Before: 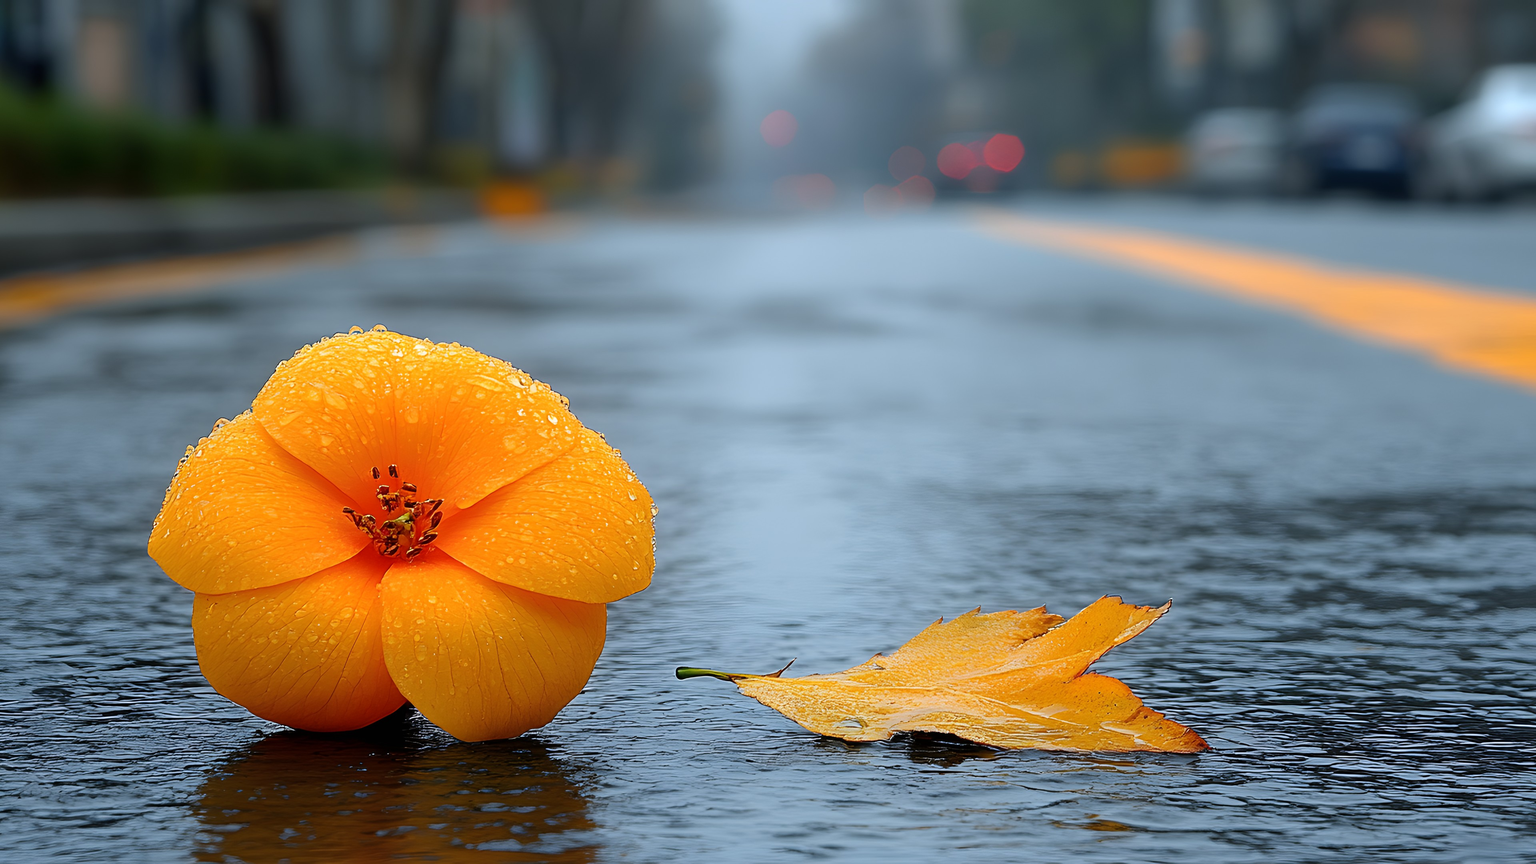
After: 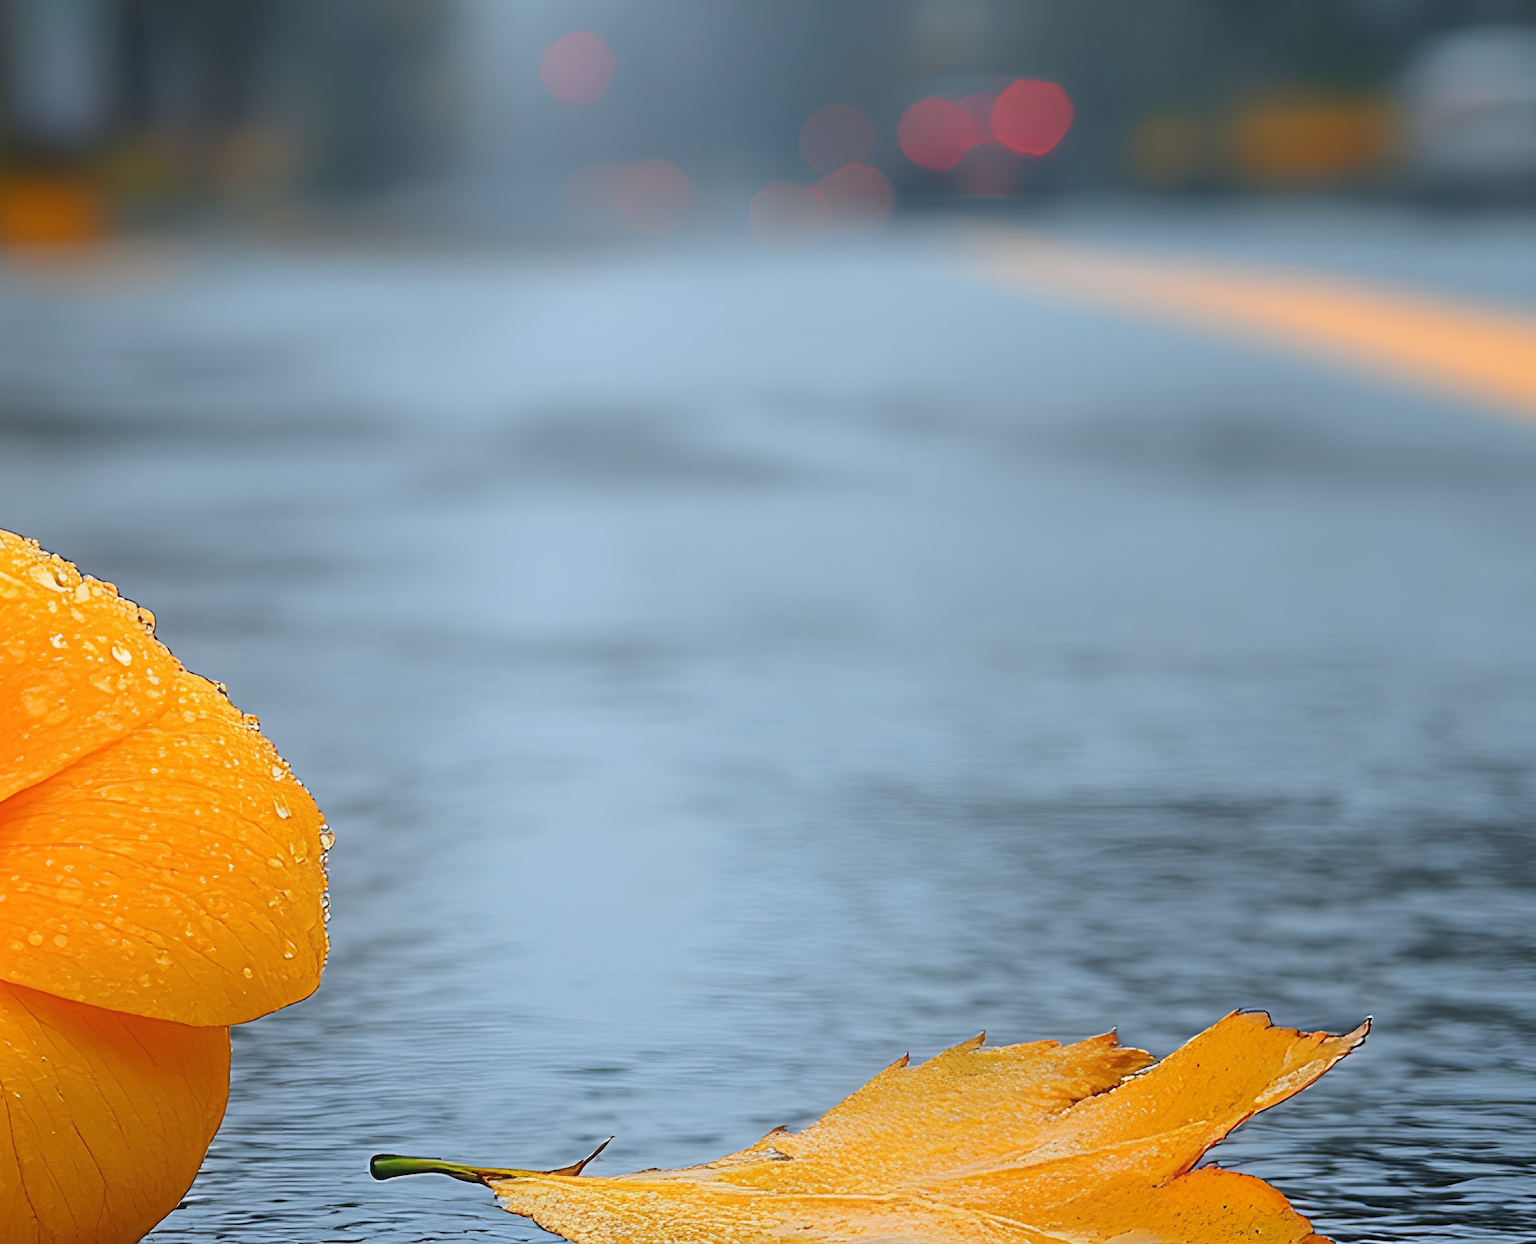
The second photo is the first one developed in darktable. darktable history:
contrast equalizer: octaves 7, y [[0.6 ×6], [0.55 ×6], [0 ×6], [0 ×6], [0 ×6]], mix -0.2
crop: left 32.075%, top 10.976%, right 18.355%, bottom 17.596%
